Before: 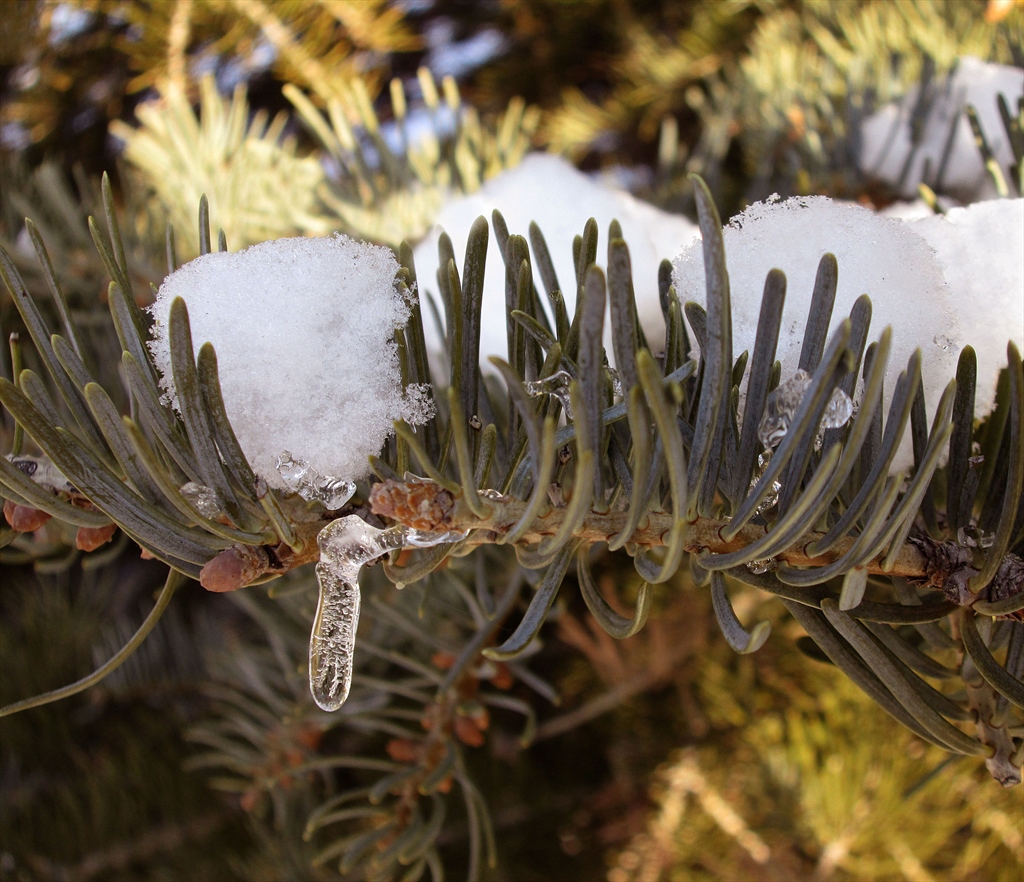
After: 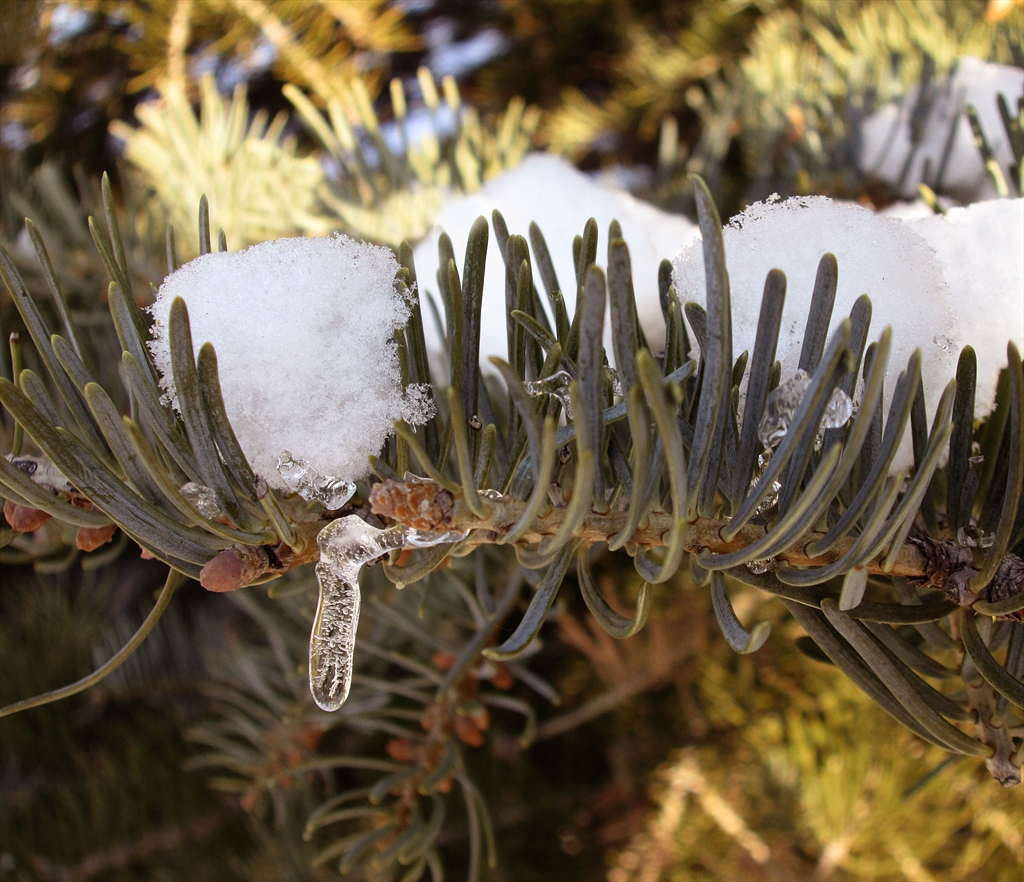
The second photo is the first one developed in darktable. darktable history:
tone curve: curves: ch0 [(0, 0) (0.003, 0.003) (0.011, 0.011) (0.025, 0.026) (0.044, 0.046) (0.069, 0.072) (0.1, 0.103) (0.136, 0.141) (0.177, 0.184) (0.224, 0.233) (0.277, 0.287) (0.335, 0.348) (0.399, 0.414) (0.468, 0.486) (0.543, 0.563) (0.623, 0.647) (0.709, 0.736) (0.801, 0.831) (0.898, 0.92) (1, 1)], color space Lab, independent channels, preserve colors none
